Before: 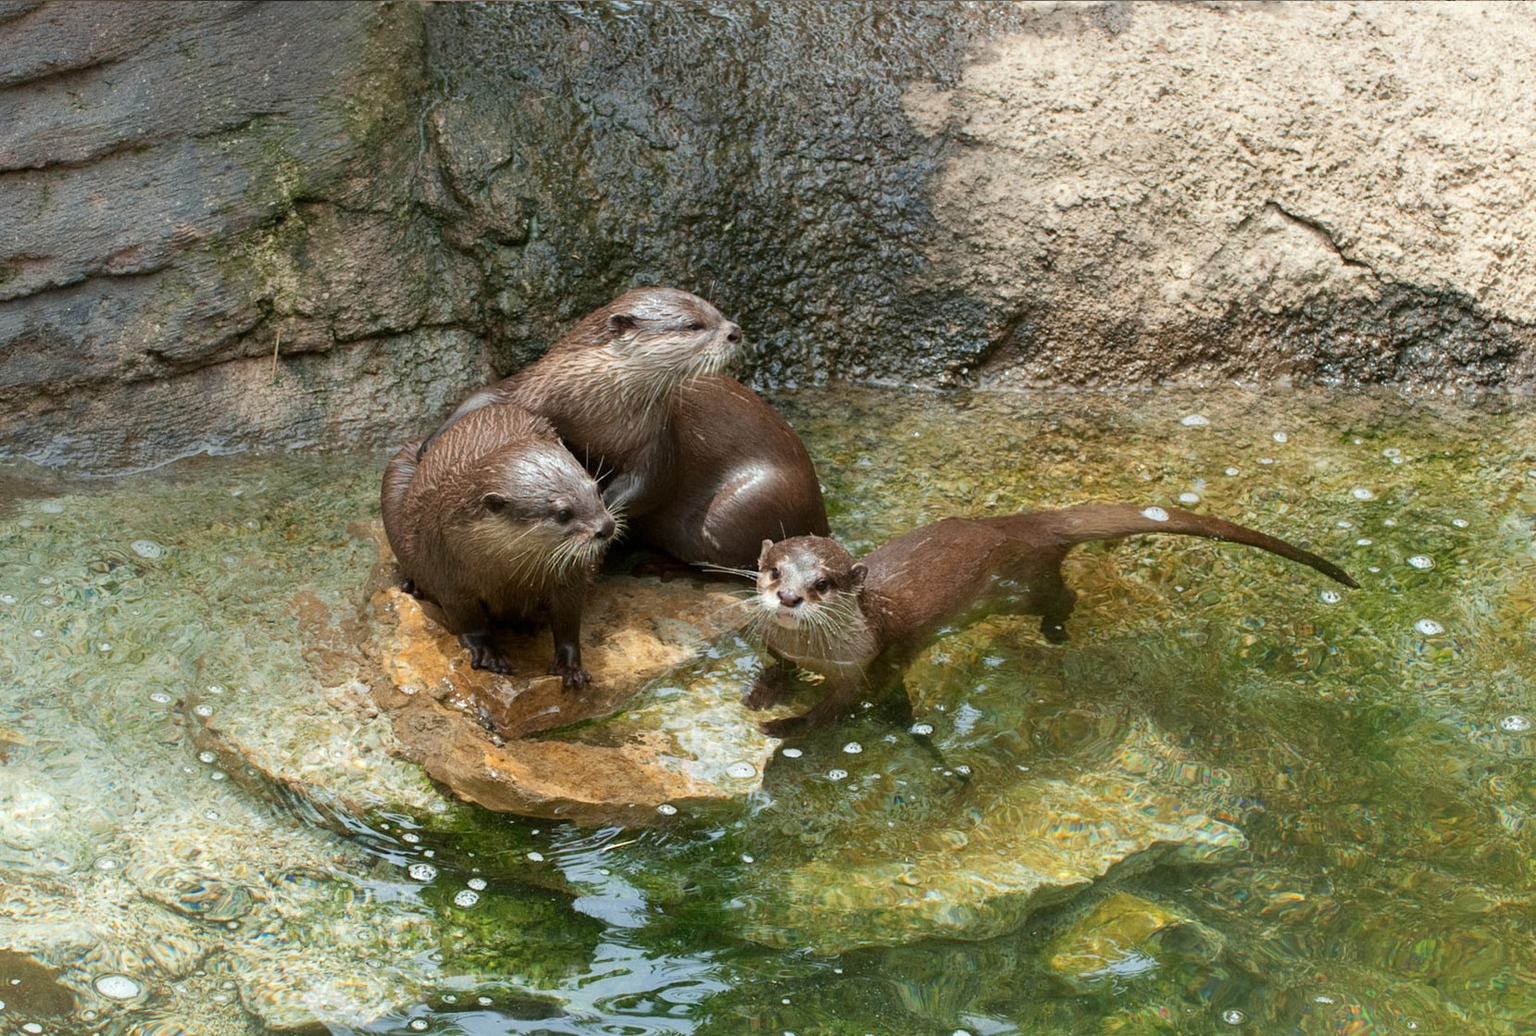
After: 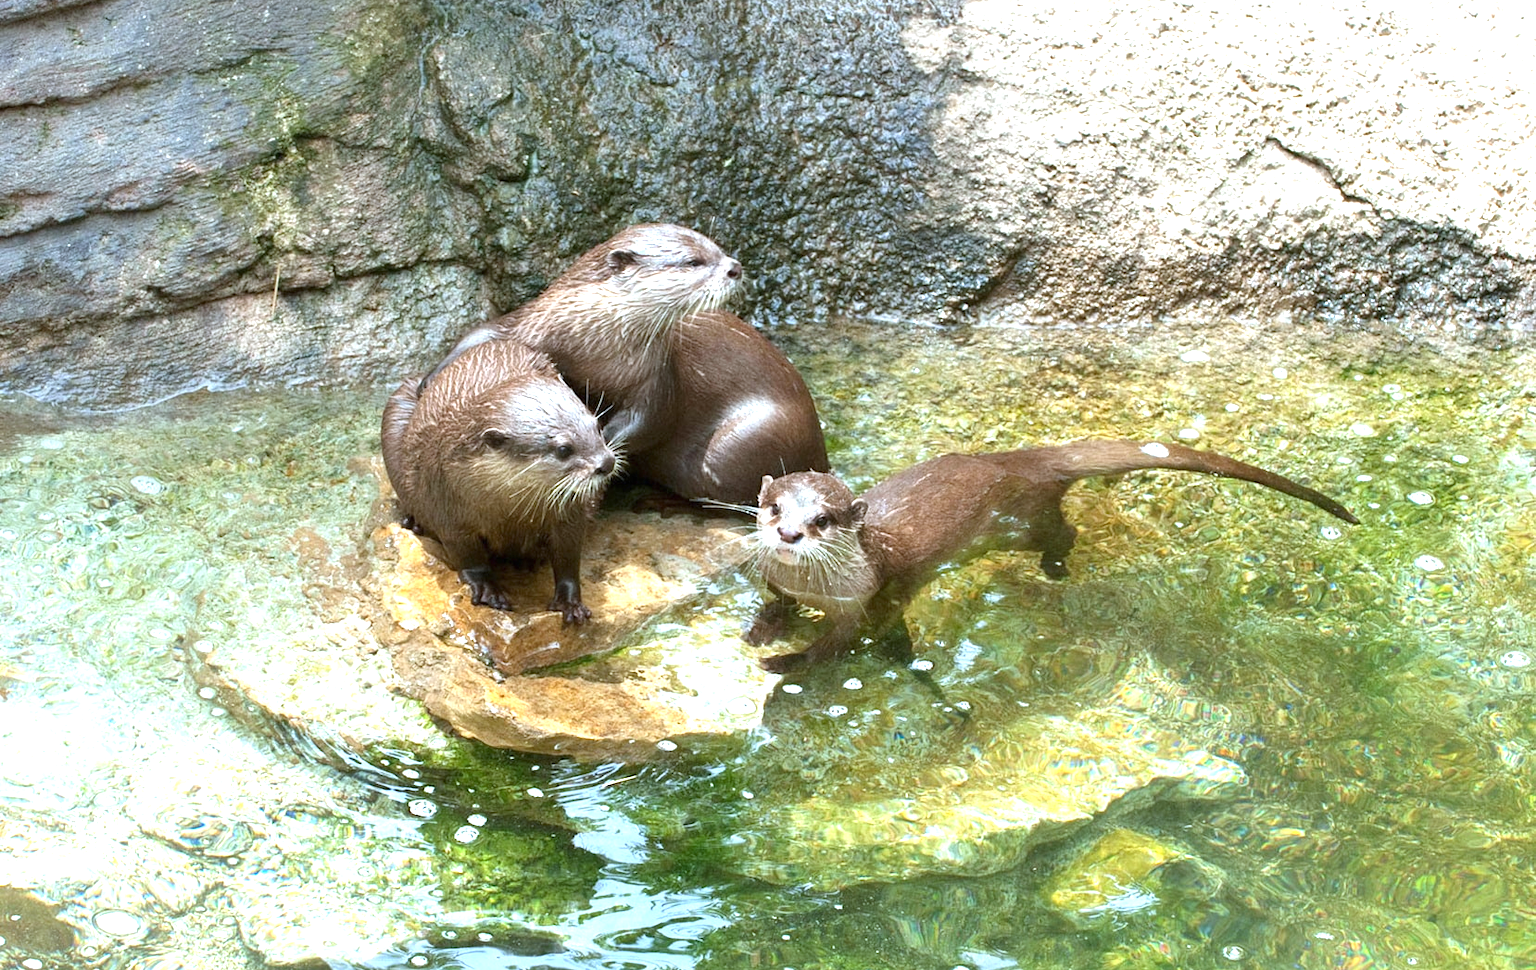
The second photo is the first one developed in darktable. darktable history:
crop and rotate: top 6.25%
white balance: red 0.924, blue 1.095
exposure: black level correction 0, exposure 1.3 EV, compensate exposure bias true, compensate highlight preservation false
